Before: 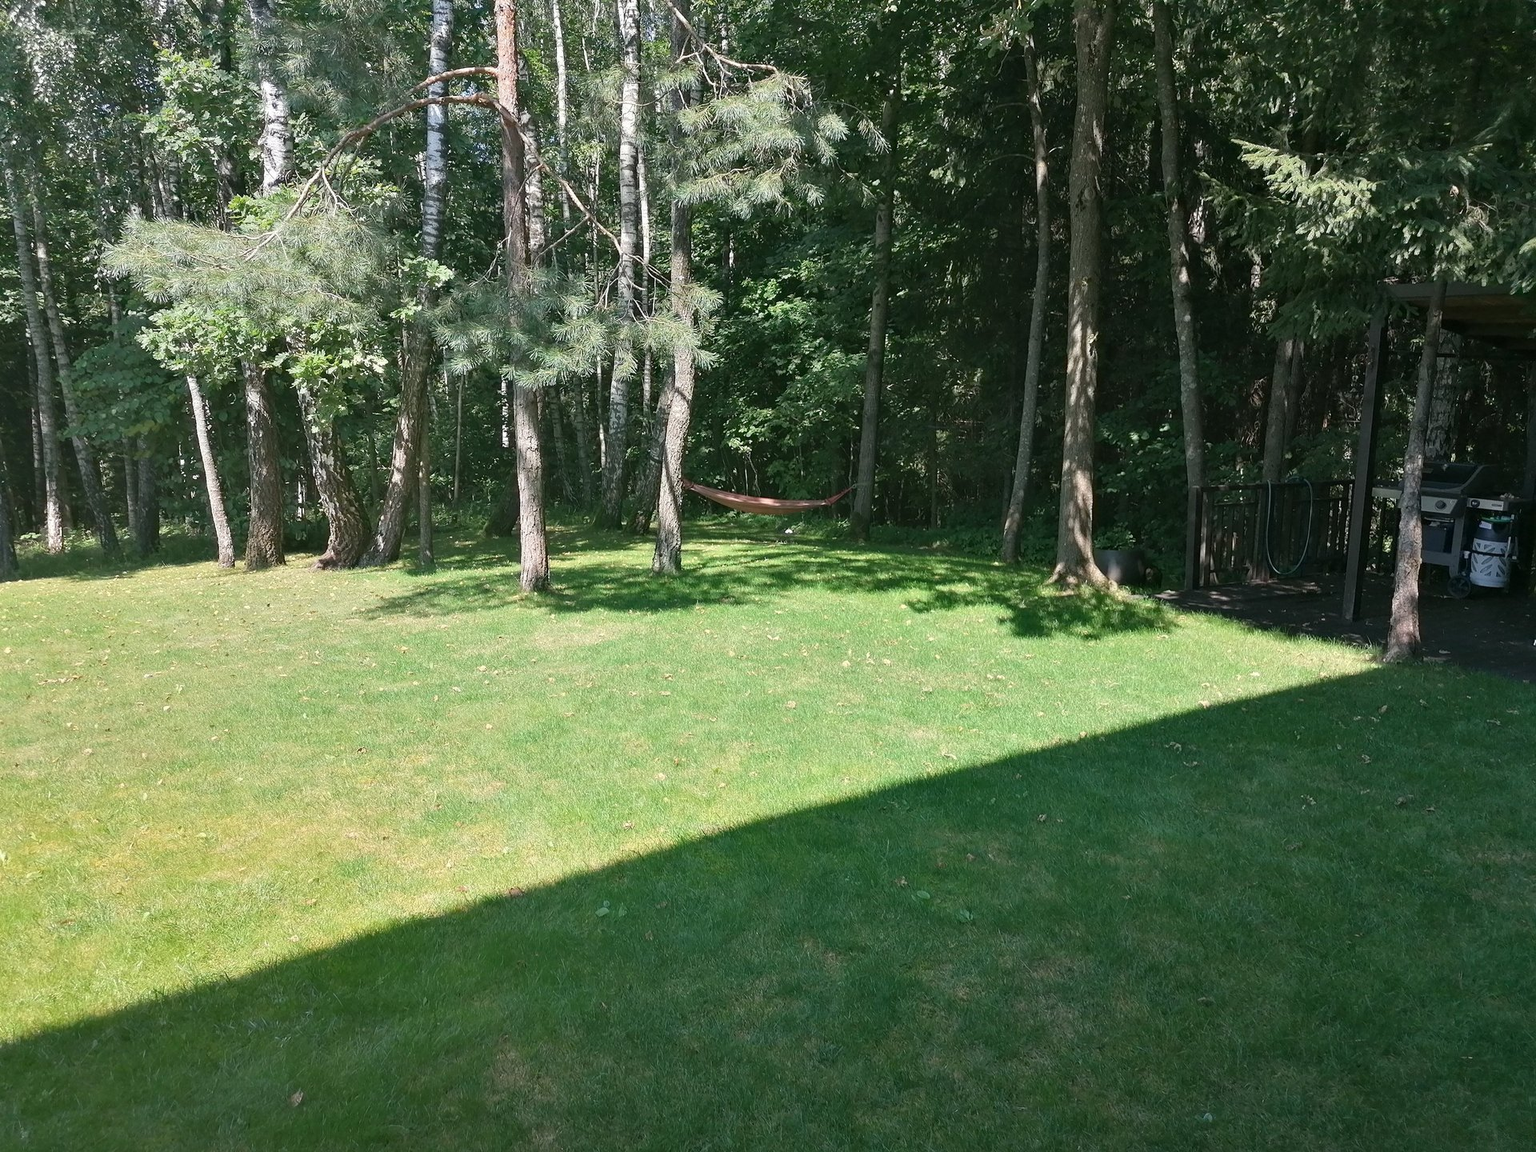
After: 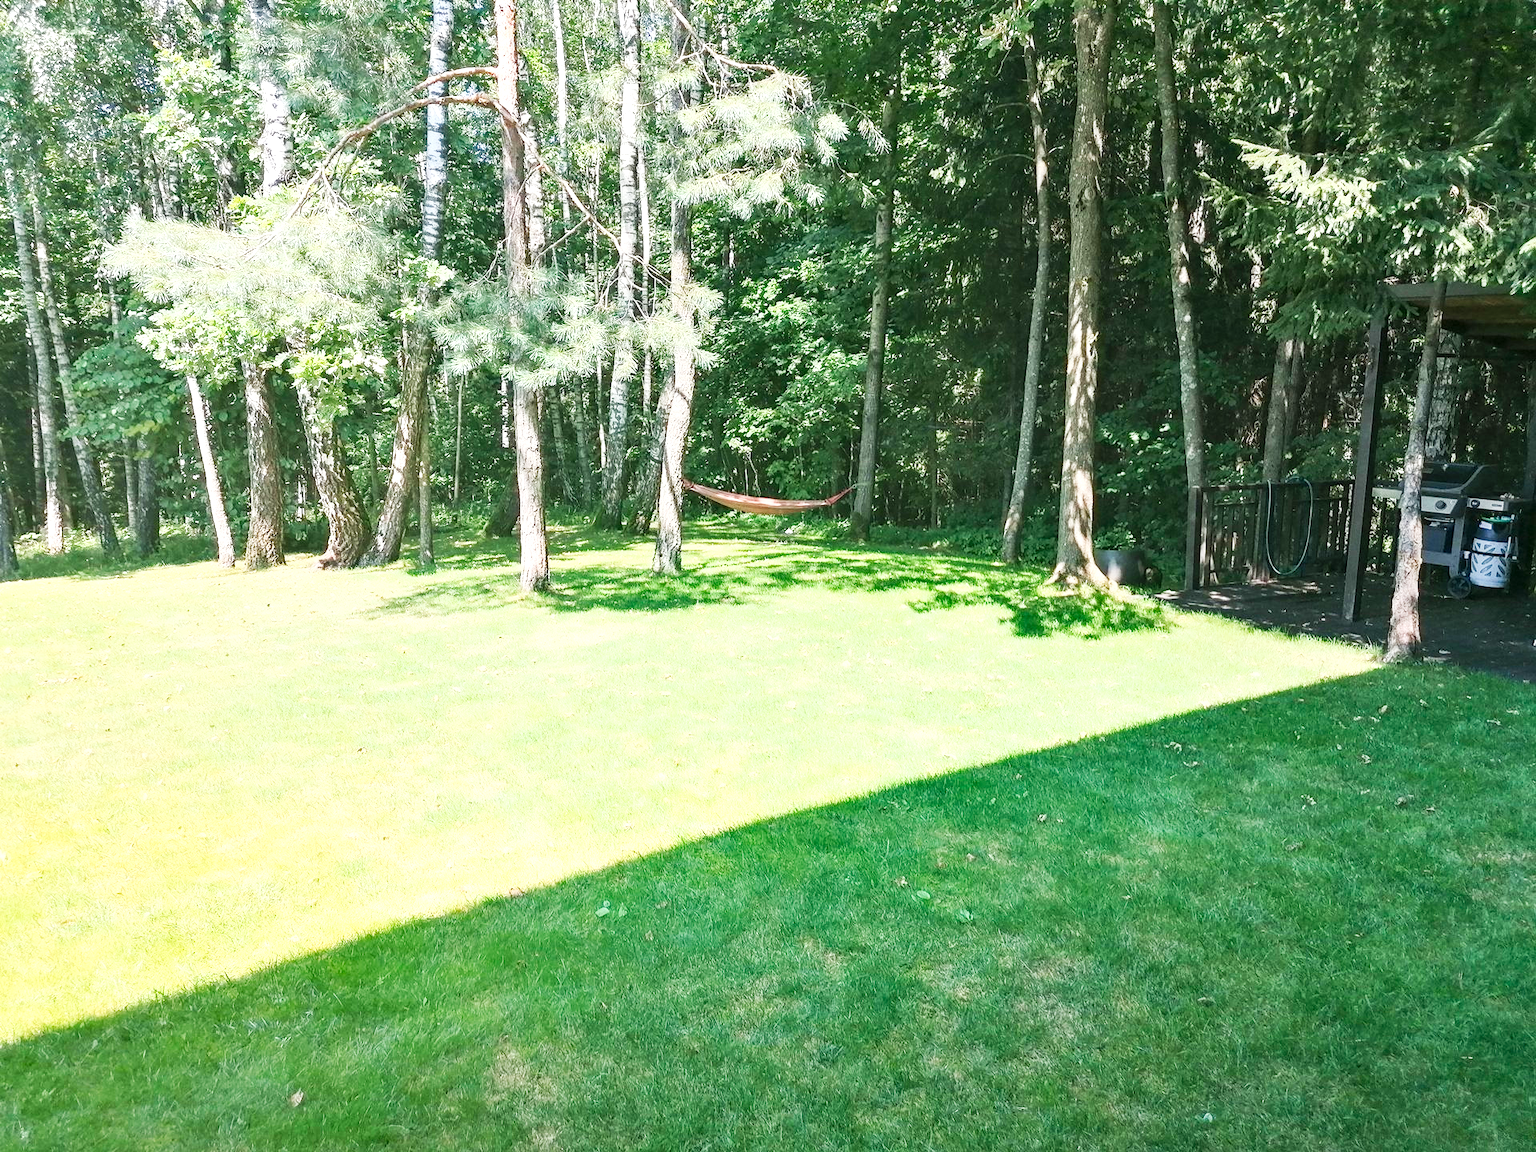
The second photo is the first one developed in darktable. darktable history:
local contrast: on, module defaults
exposure: exposure 0.656 EV, compensate highlight preservation false
tone curve: curves: ch0 [(0, 0) (0.055, 0.057) (0.258, 0.307) (0.434, 0.543) (0.517, 0.657) (0.745, 0.874) (1, 1)]; ch1 [(0, 0) (0.346, 0.307) (0.418, 0.383) (0.46, 0.439) (0.482, 0.493) (0.502, 0.503) (0.517, 0.514) (0.55, 0.561) (0.588, 0.603) (0.646, 0.688) (1, 1)]; ch2 [(0, 0) (0.346, 0.34) (0.431, 0.45) (0.485, 0.499) (0.5, 0.503) (0.527, 0.525) (0.545, 0.562) (0.679, 0.706) (1, 1)], preserve colors none
contrast brightness saturation: contrast 0.198, brightness 0.169, saturation 0.216
